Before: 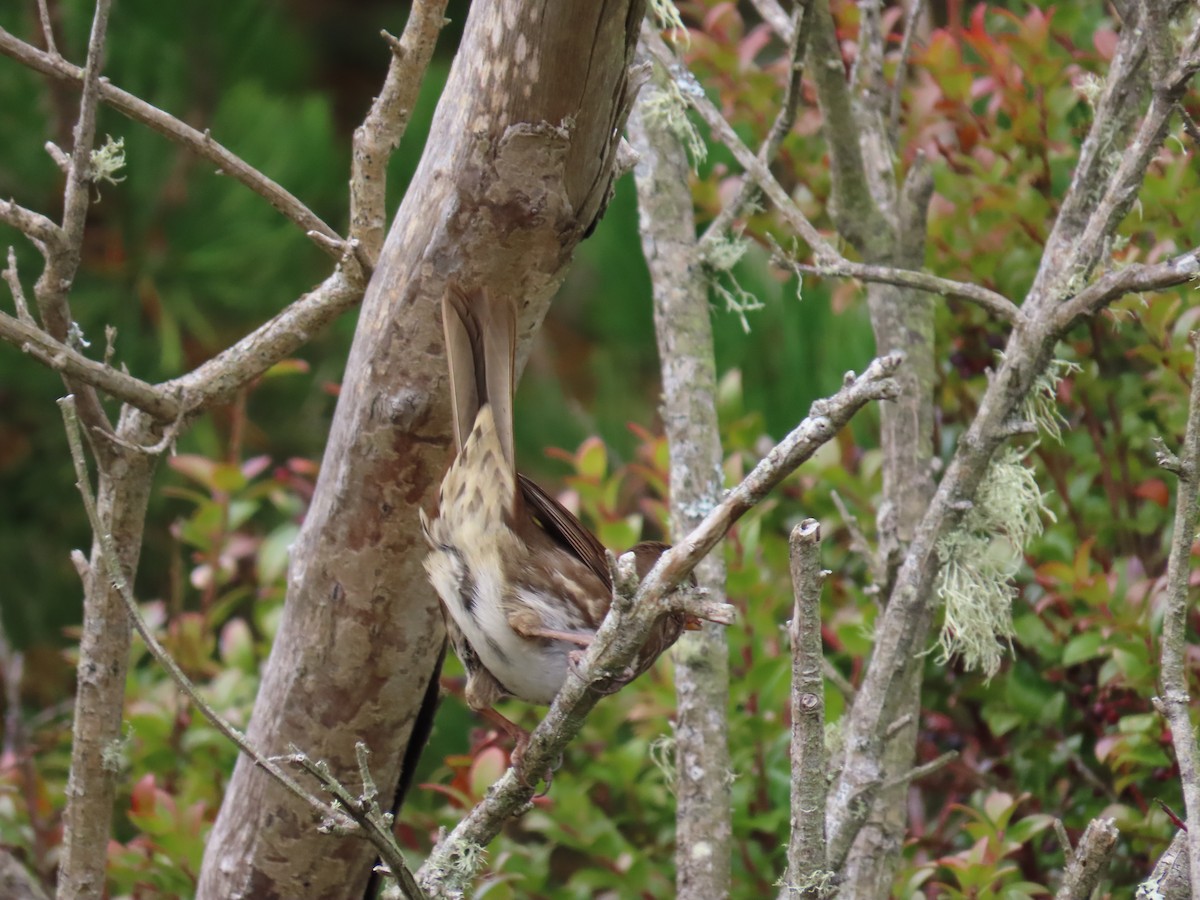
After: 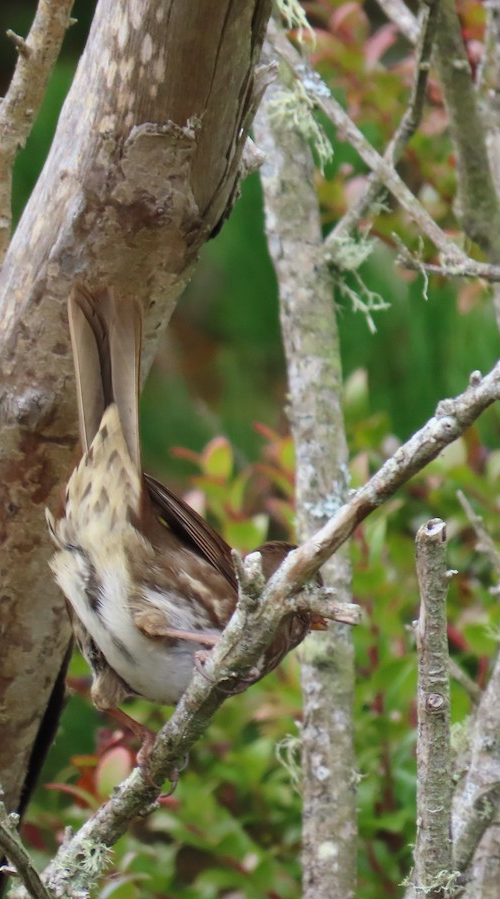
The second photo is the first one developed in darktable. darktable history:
crop: left 31.229%, right 27.105%
contrast brightness saturation: contrast 0.1, brightness 0.03, saturation 0.09
white balance: red 0.978, blue 0.999
